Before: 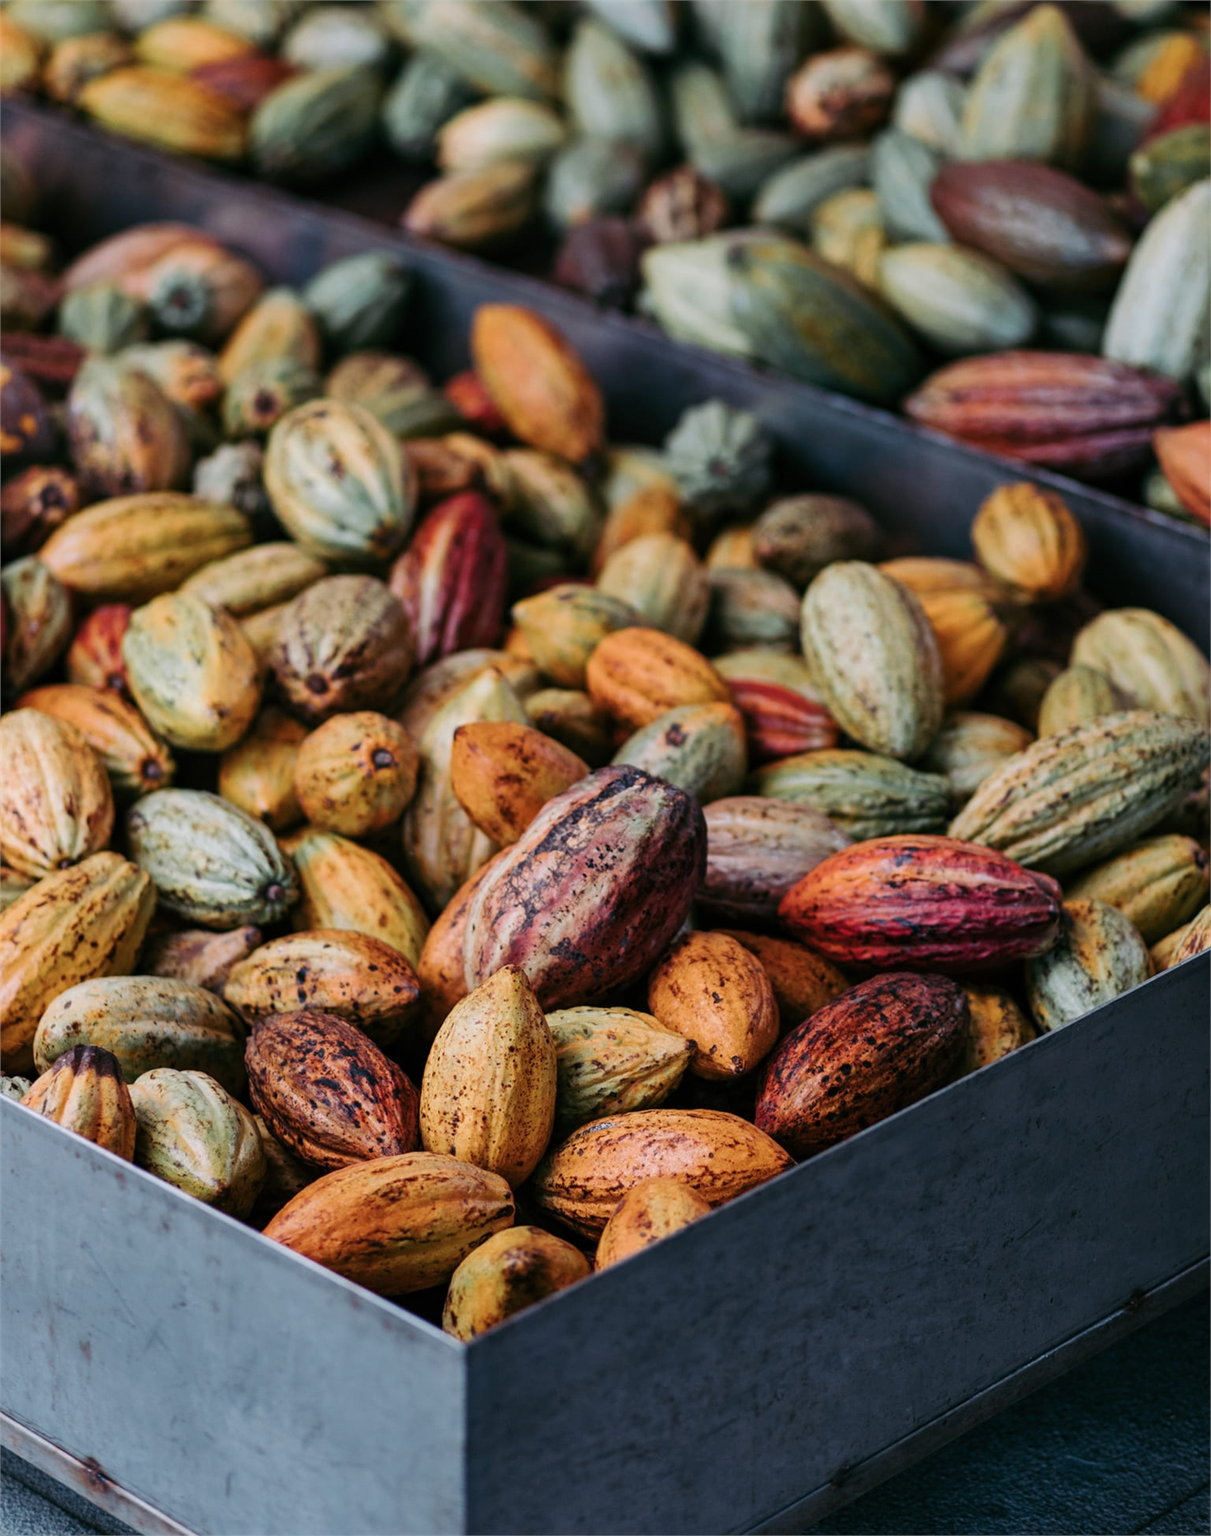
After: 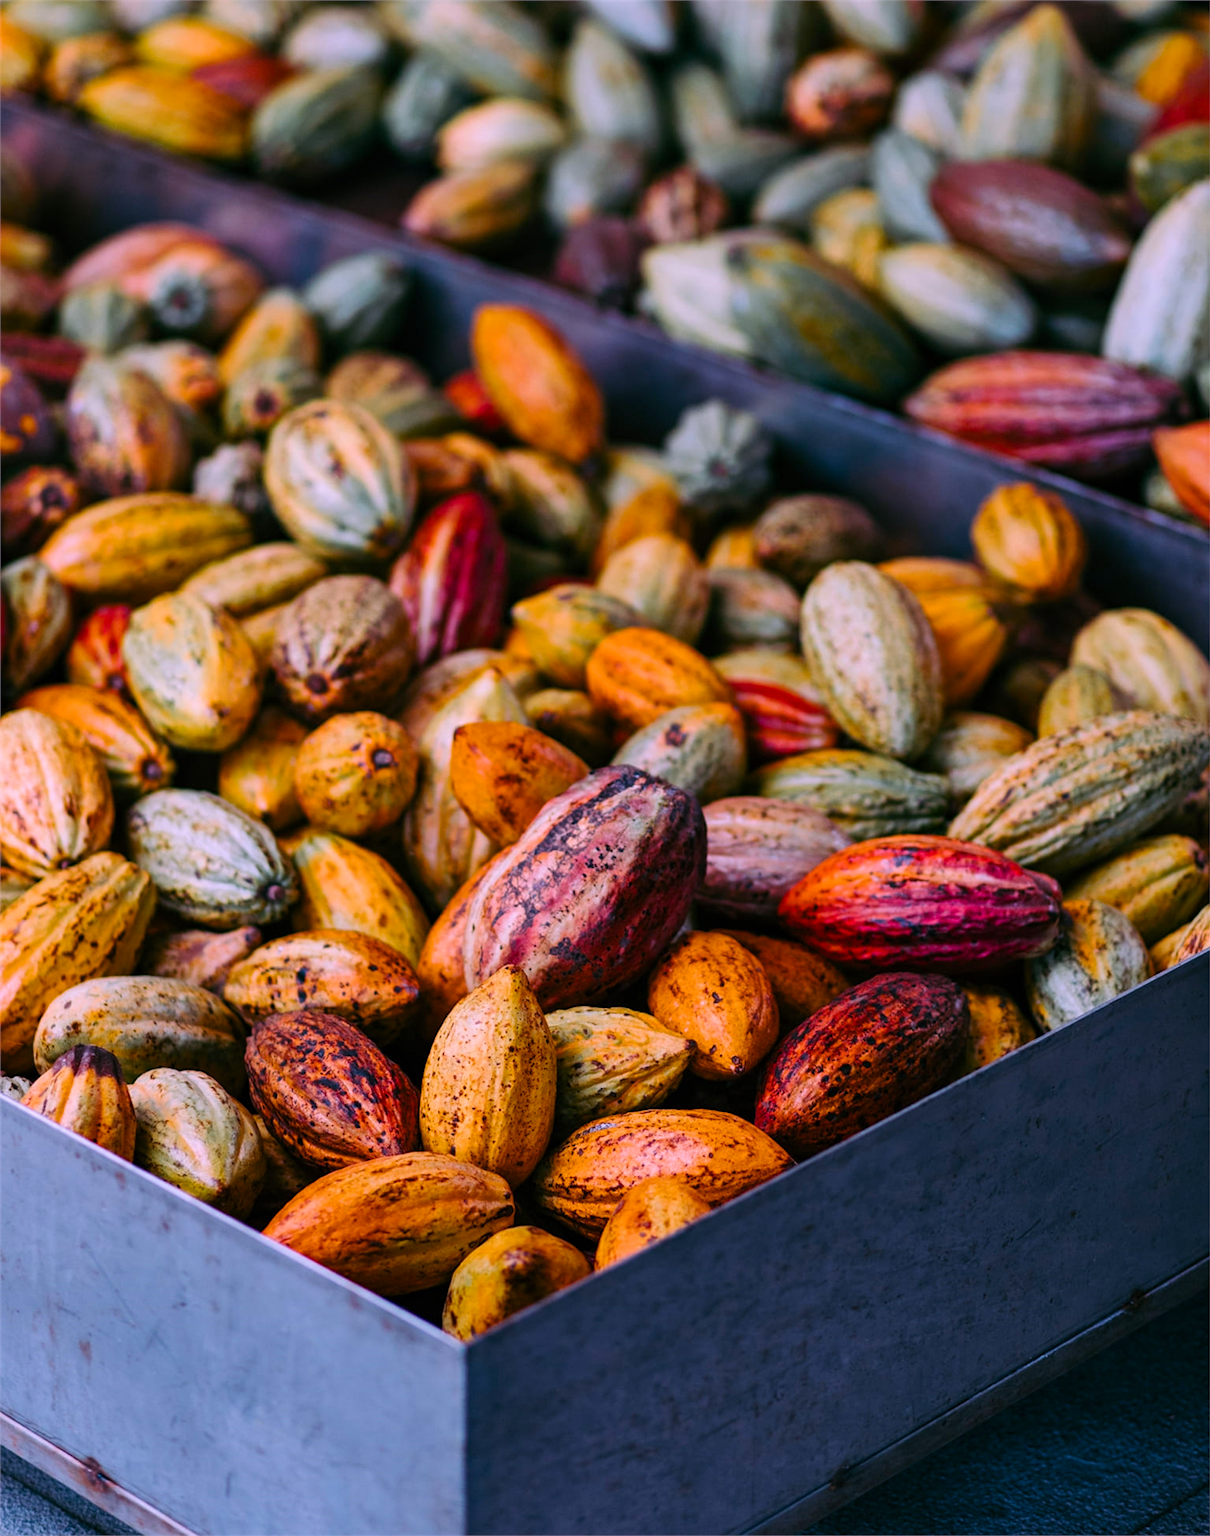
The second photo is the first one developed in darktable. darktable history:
color balance rgb: linear chroma grading › global chroma 15%, perceptual saturation grading › global saturation 30%
white balance: red 1.066, blue 1.119
